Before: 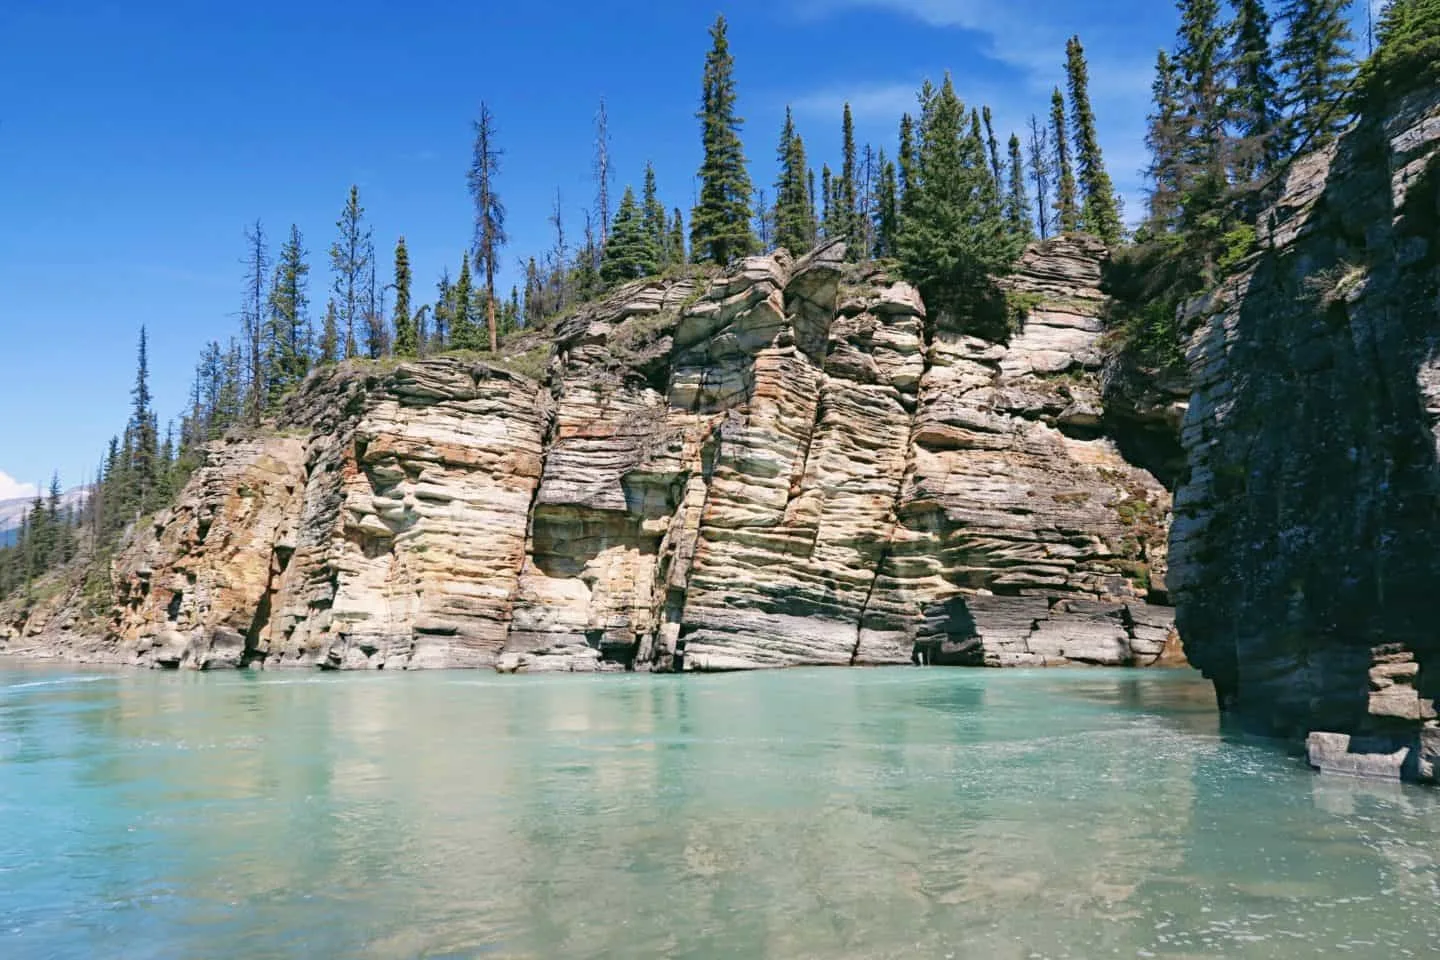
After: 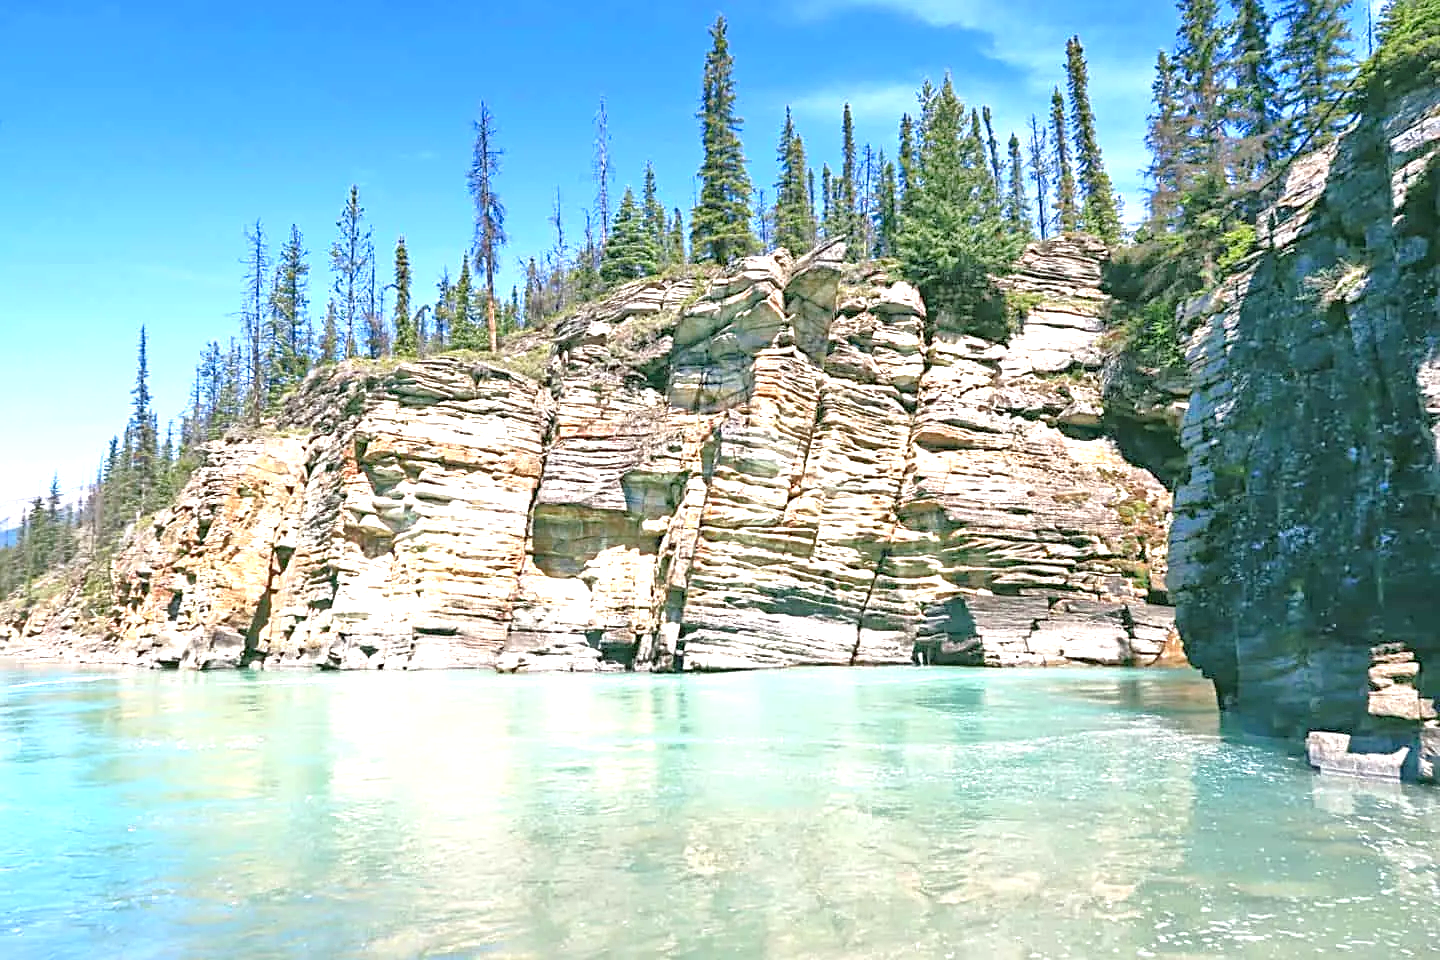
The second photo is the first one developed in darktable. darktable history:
tone equalizer: -7 EV 0.153 EV, -6 EV 0.579 EV, -5 EV 1.12 EV, -4 EV 1.32 EV, -3 EV 1.14 EV, -2 EV 0.6 EV, -1 EV 0.167 EV, mask exposure compensation -0.491 EV
exposure: black level correction 0, exposure 1.106 EV, compensate exposure bias true, compensate highlight preservation false
sharpen: on, module defaults
